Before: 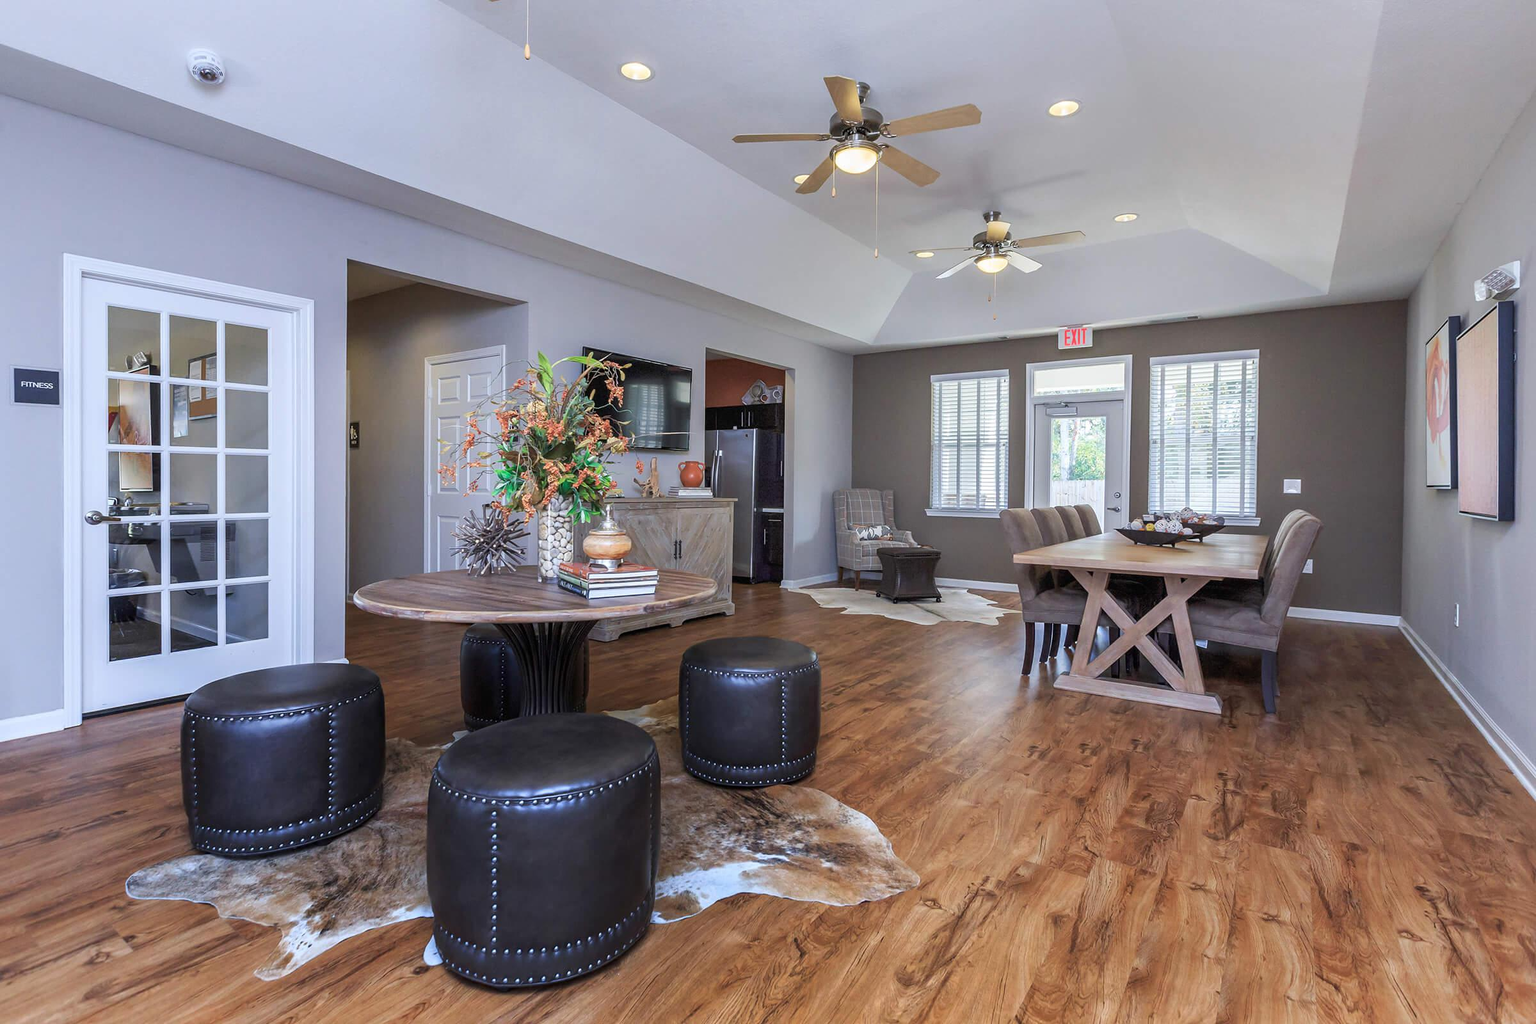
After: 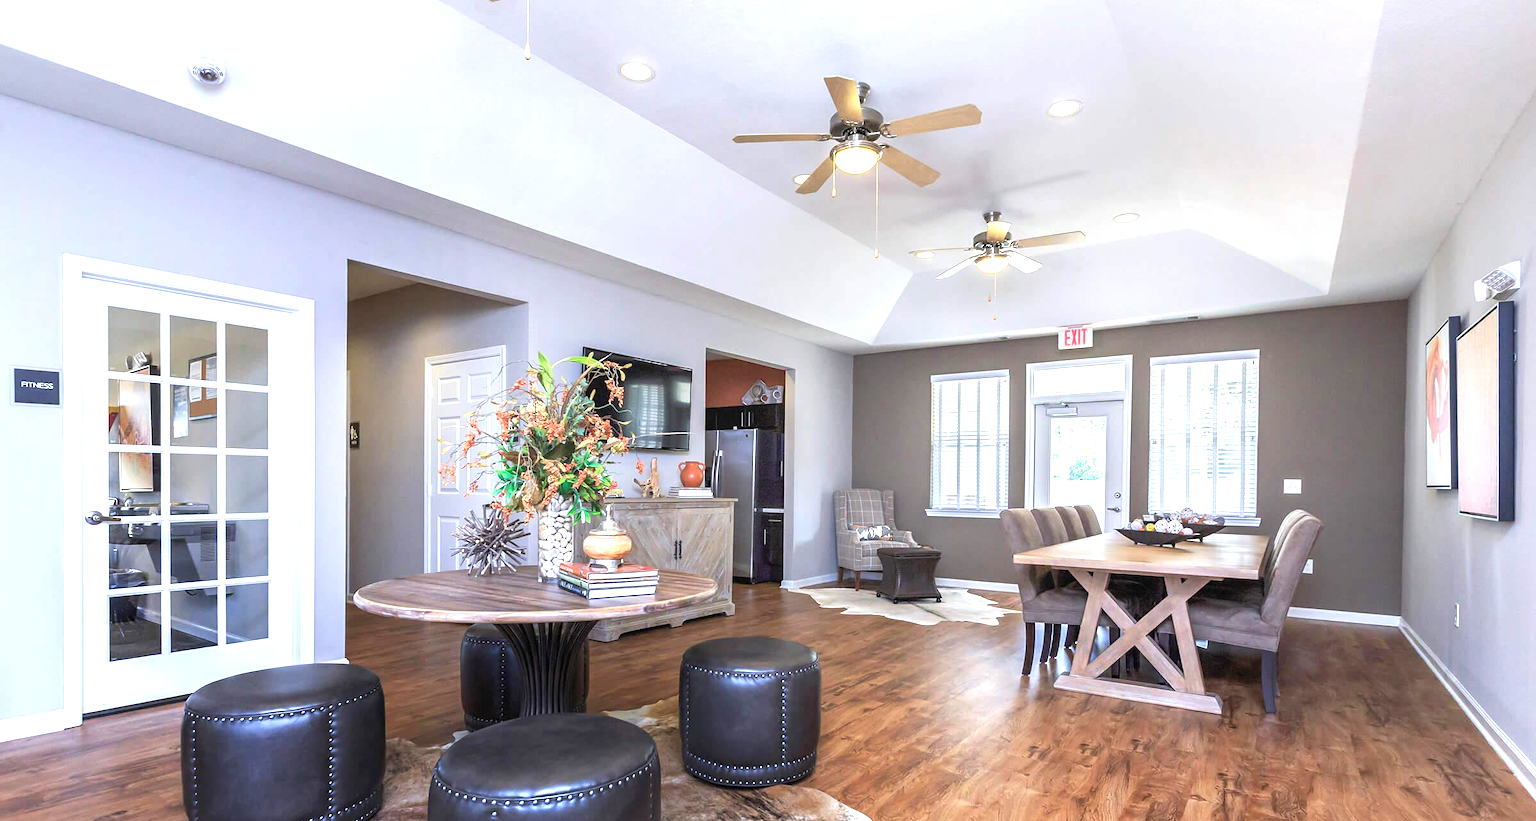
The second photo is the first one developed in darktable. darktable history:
crop: bottom 19.692%
exposure: black level correction 0, exposure 1.001 EV, compensate exposure bias true, compensate highlight preservation false
